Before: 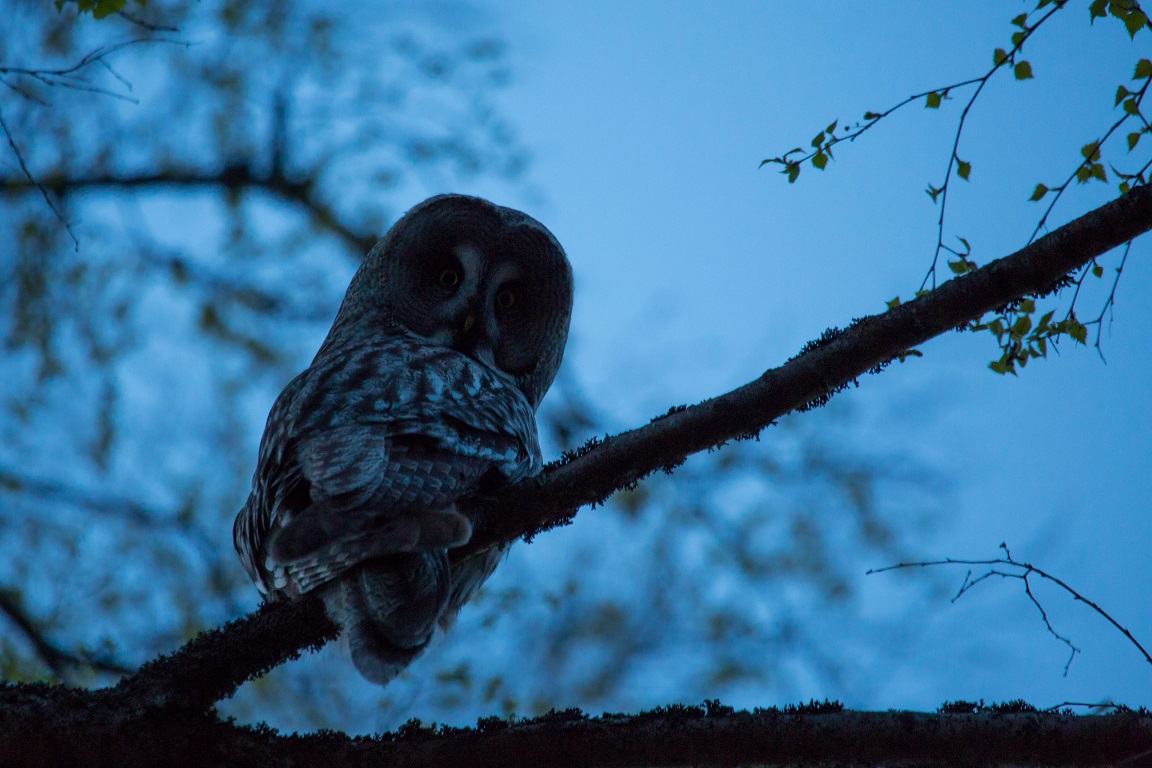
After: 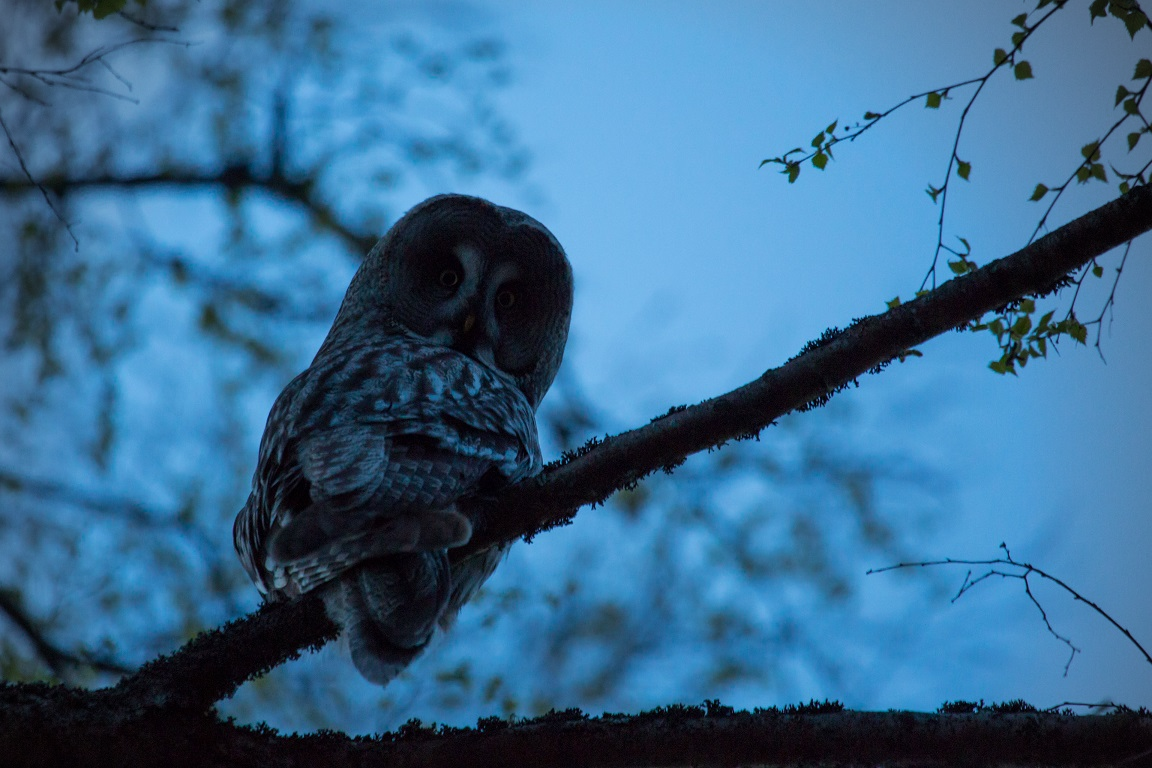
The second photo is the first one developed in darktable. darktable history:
vignetting: brightness -0.515, saturation -0.516, center (-0.028, 0.245)
